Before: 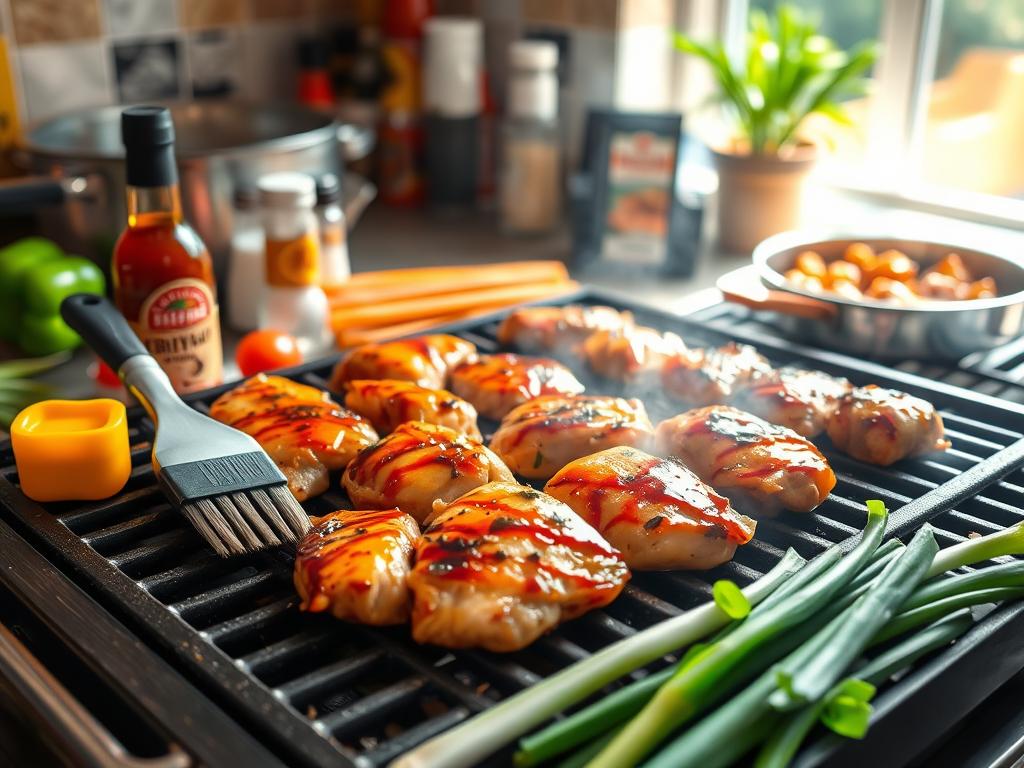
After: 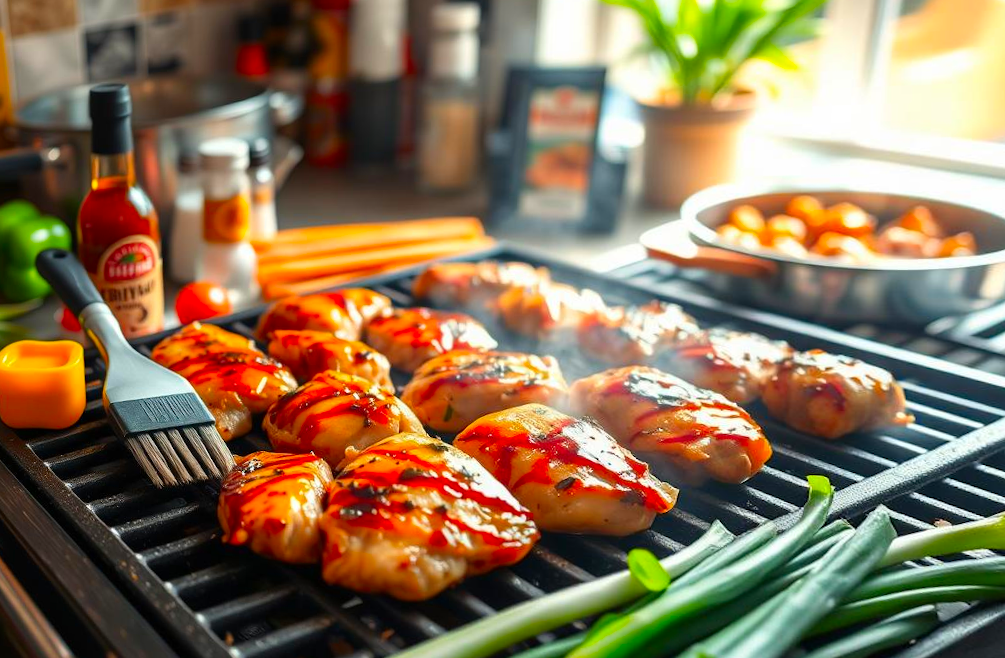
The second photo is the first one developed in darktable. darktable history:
color correction: saturation 1.32
rotate and perspective: rotation 1.69°, lens shift (vertical) -0.023, lens shift (horizontal) -0.291, crop left 0.025, crop right 0.988, crop top 0.092, crop bottom 0.842
